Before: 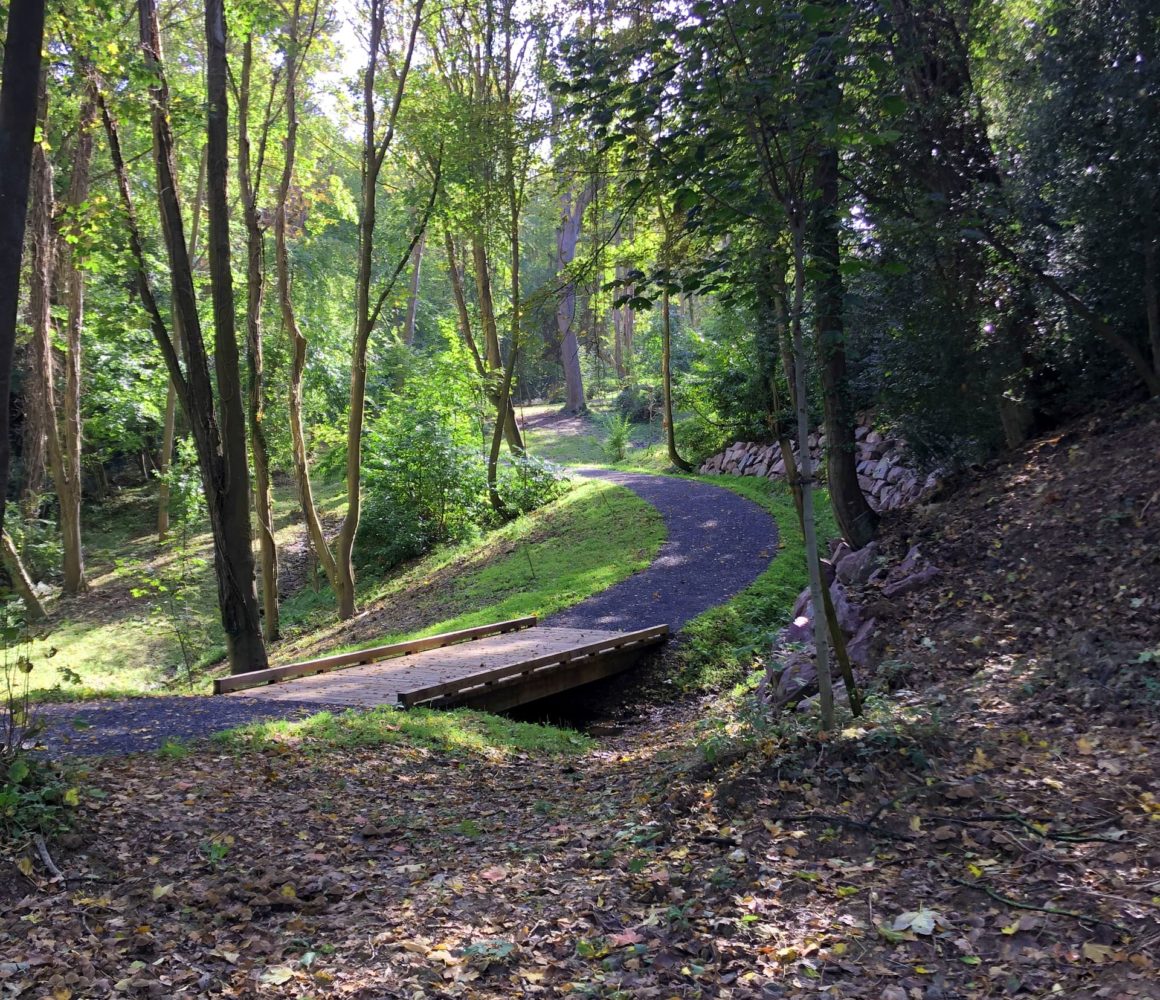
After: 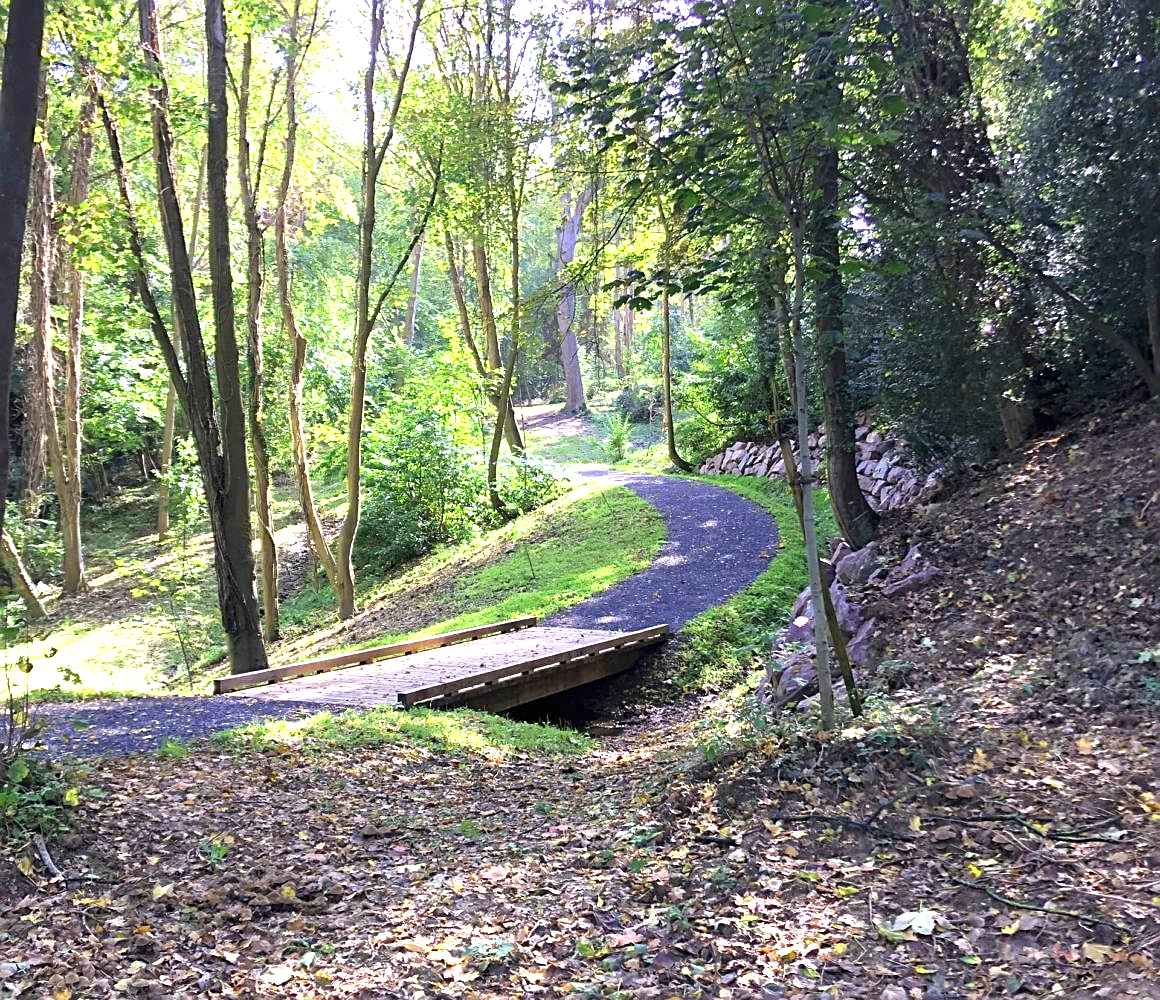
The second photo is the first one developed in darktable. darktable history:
sharpen: on, module defaults
exposure: black level correction 0, exposure 1.387 EV, compensate exposure bias true, compensate highlight preservation false
